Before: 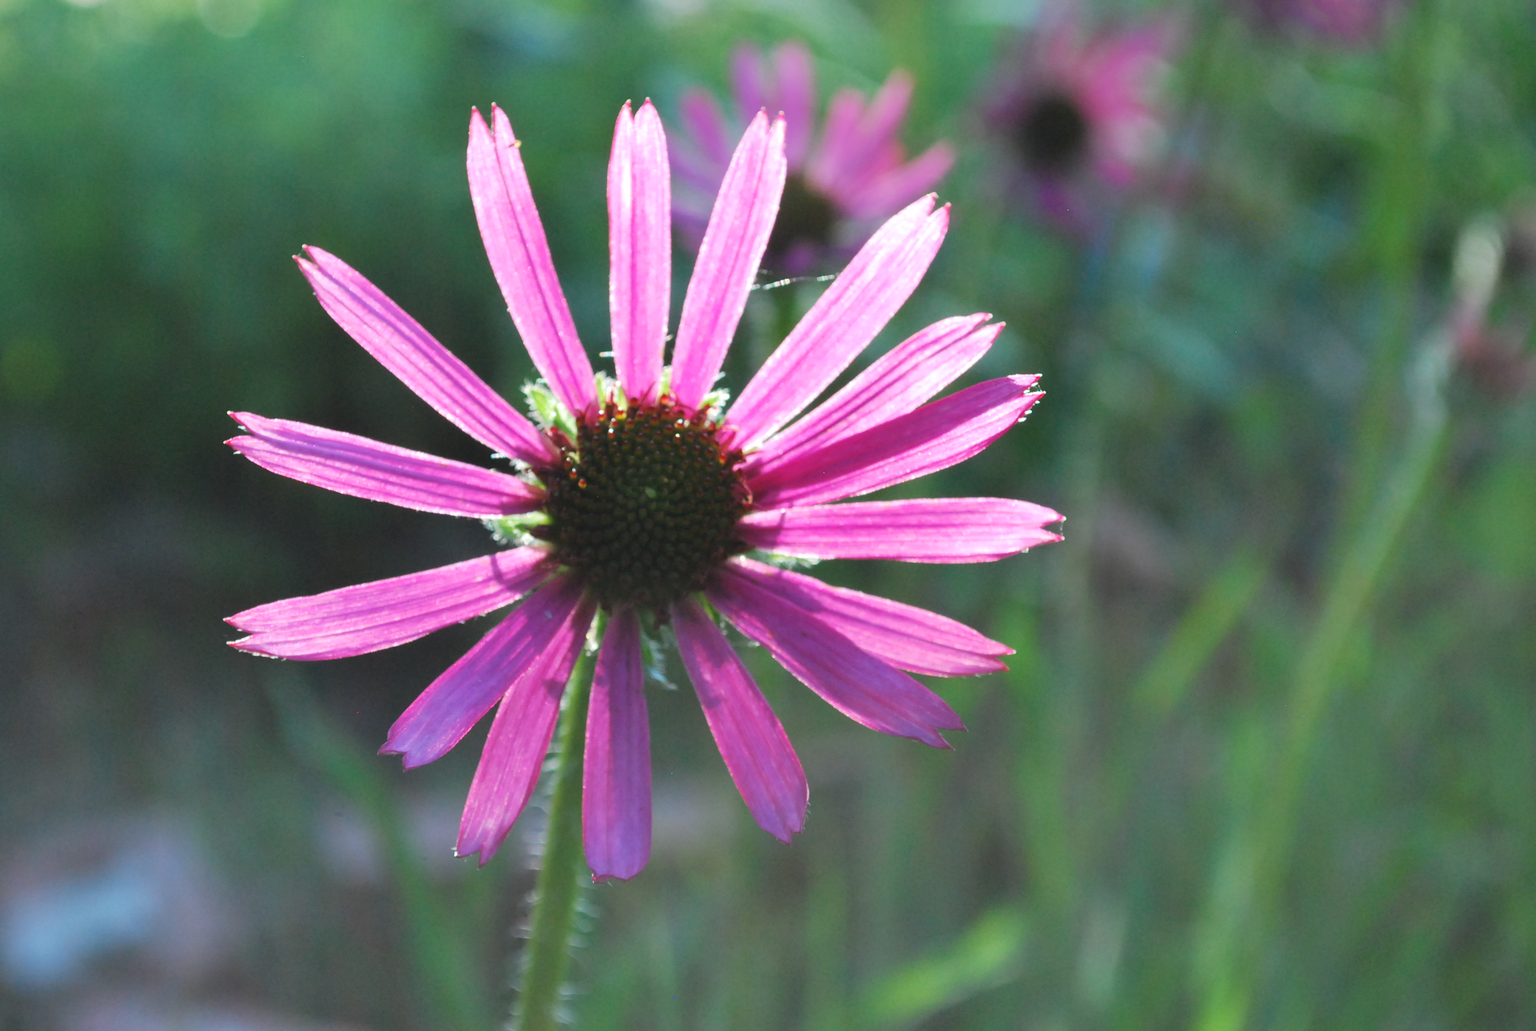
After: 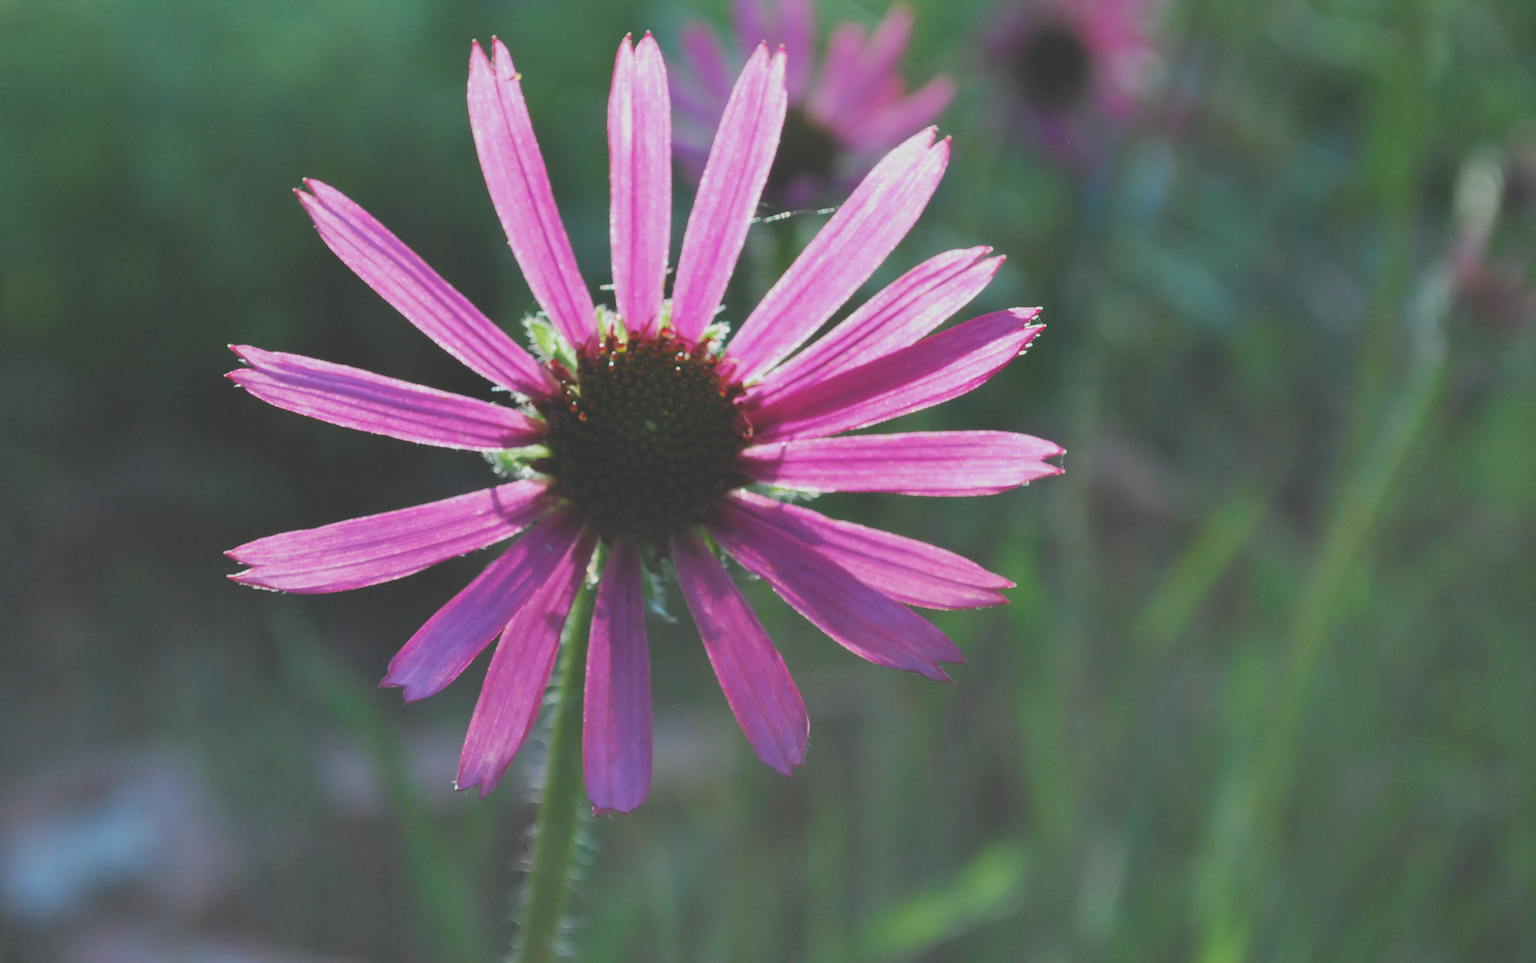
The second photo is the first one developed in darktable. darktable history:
crop and rotate: top 6.544%
exposure: black level correction -0.036, exposure -0.498 EV, compensate highlight preservation false
